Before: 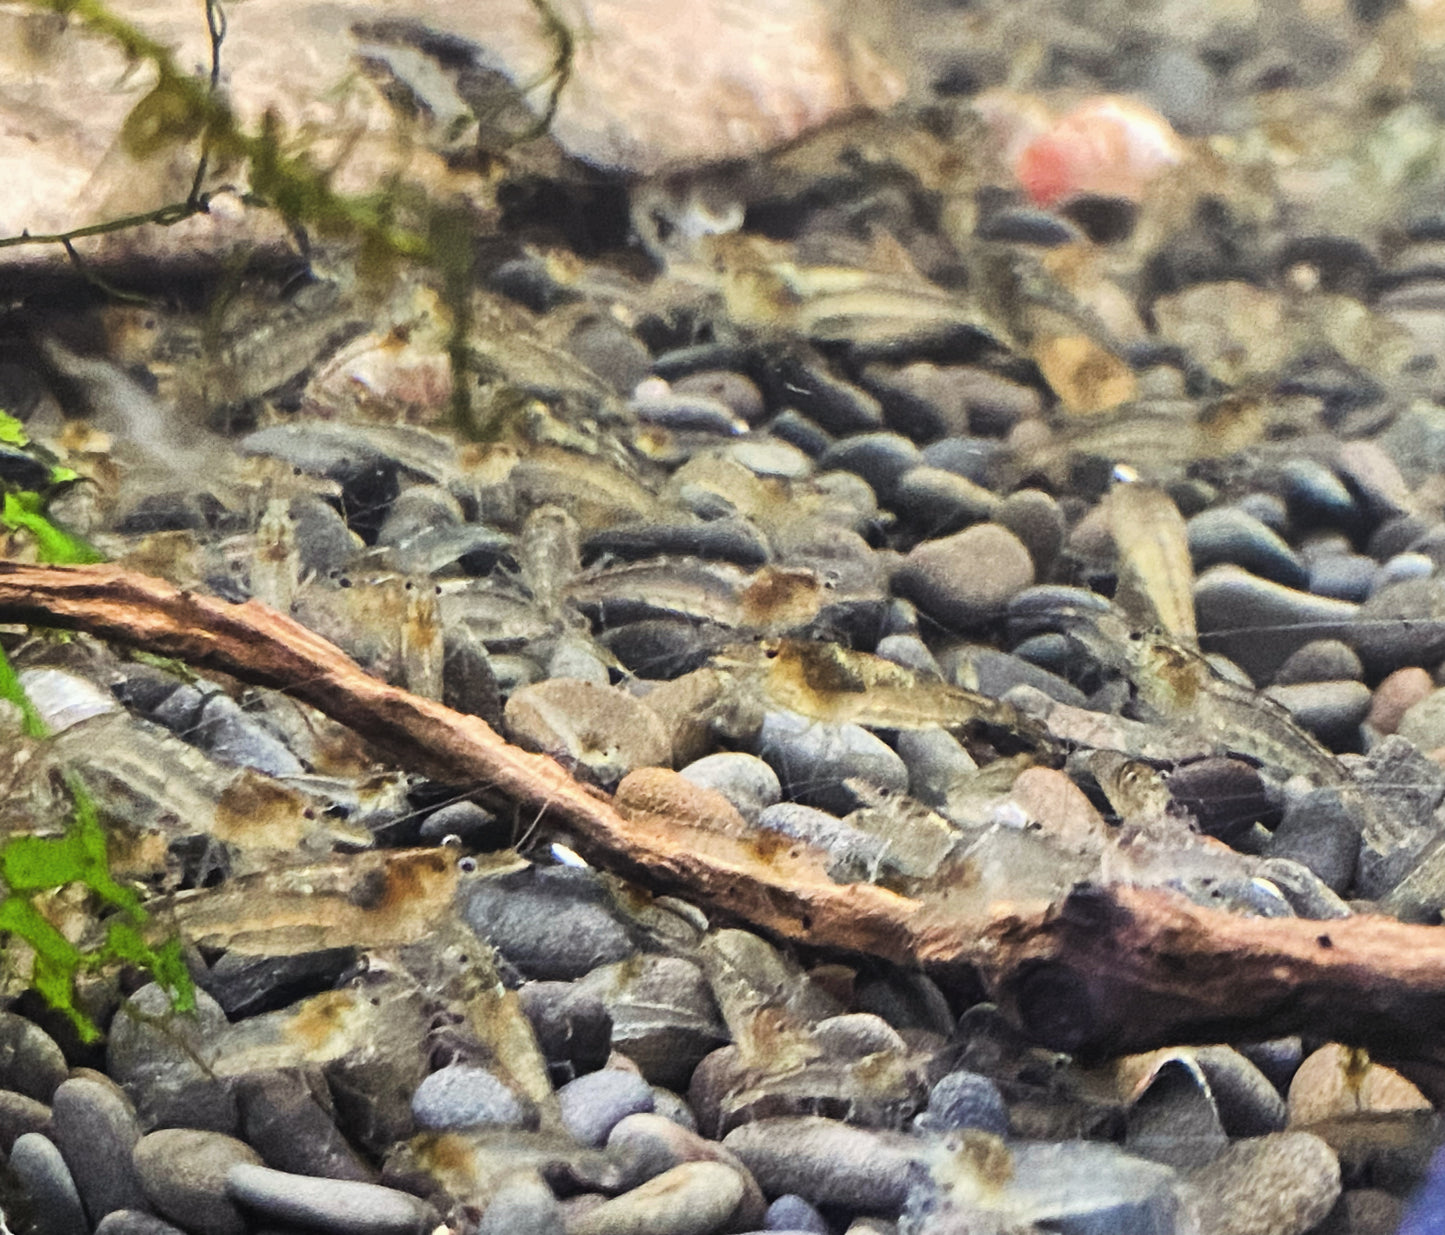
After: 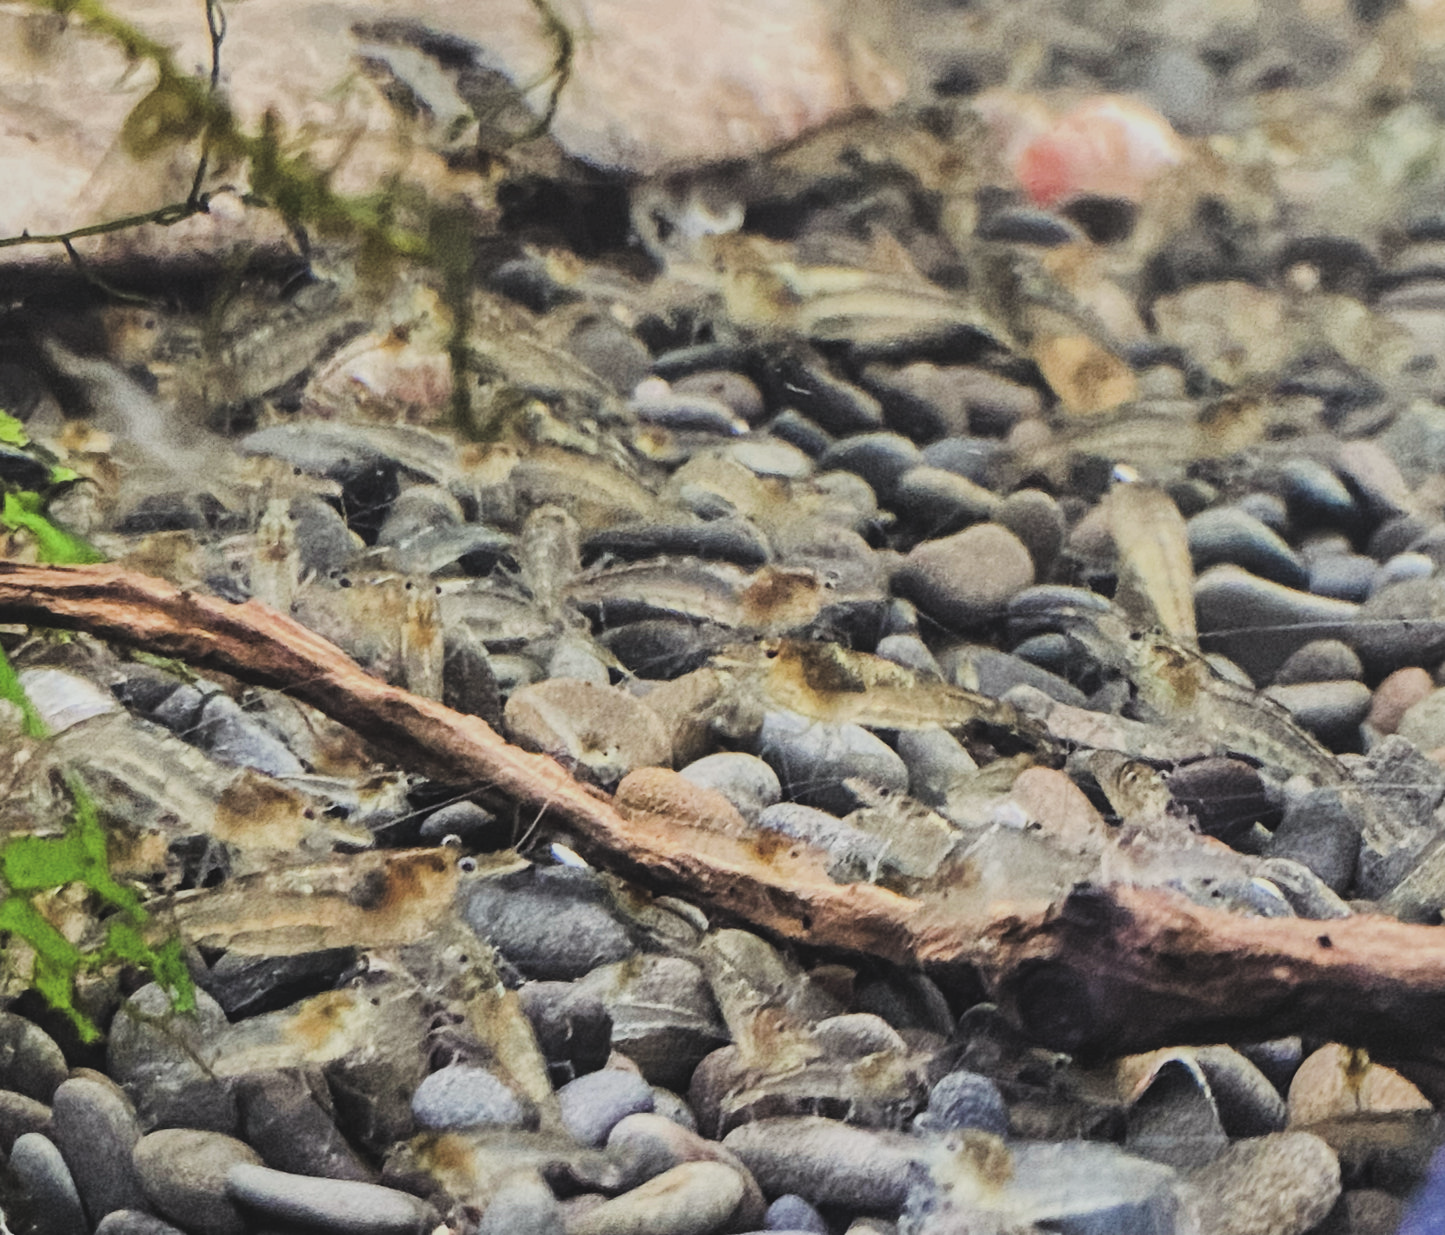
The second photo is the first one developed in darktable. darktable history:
filmic rgb: black relative exposure -7.65 EV, white relative exposure 4.56 EV, hardness 3.61, iterations of high-quality reconstruction 0
local contrast: highlights 25%, shadows 73%, midtone range 0.744
exposure: black level correction -0.026, exposure -0.12 EV, compensate exposure bias true, compensate highlight preservation false
